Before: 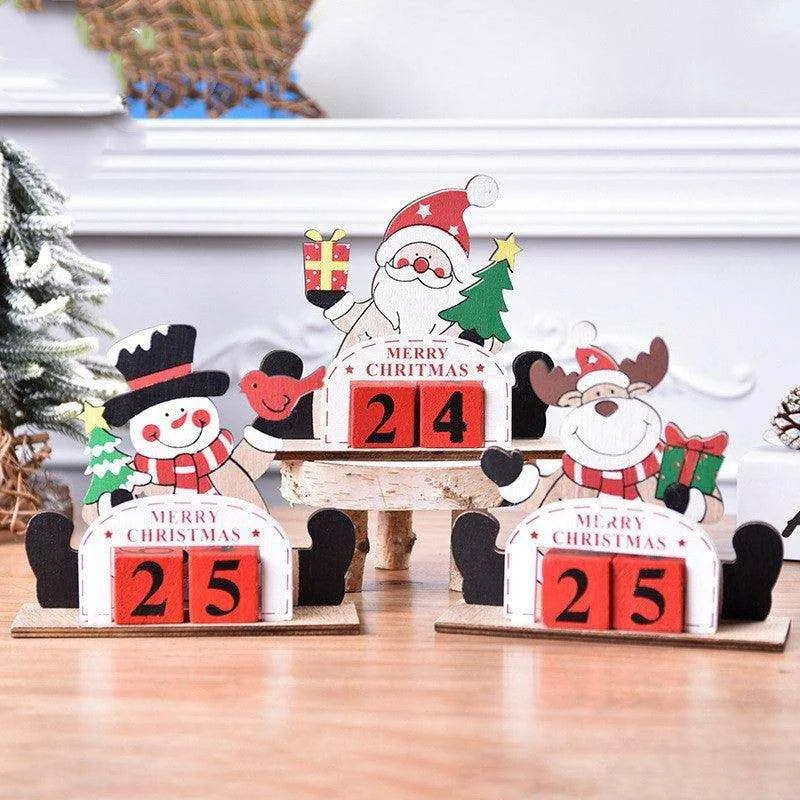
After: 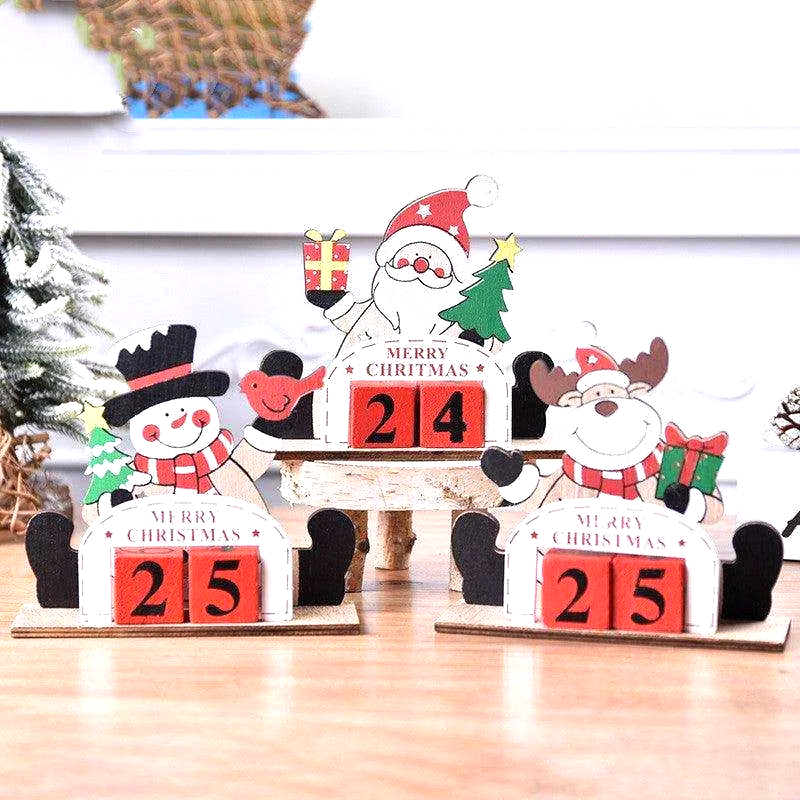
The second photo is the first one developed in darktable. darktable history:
exposure: compensate exposure bias true, compensate highlight preservation false
tone equalizer: -8 EV -0.44 EV, -7 EV -0.422 EV, -6 EV -0.347 EV, -5 EV -0.26 EV, -3 EV 0.188 EV, -2 EV 0.33 EV, -1 EV 0.368 EV, +0 EV 0.441 EV
